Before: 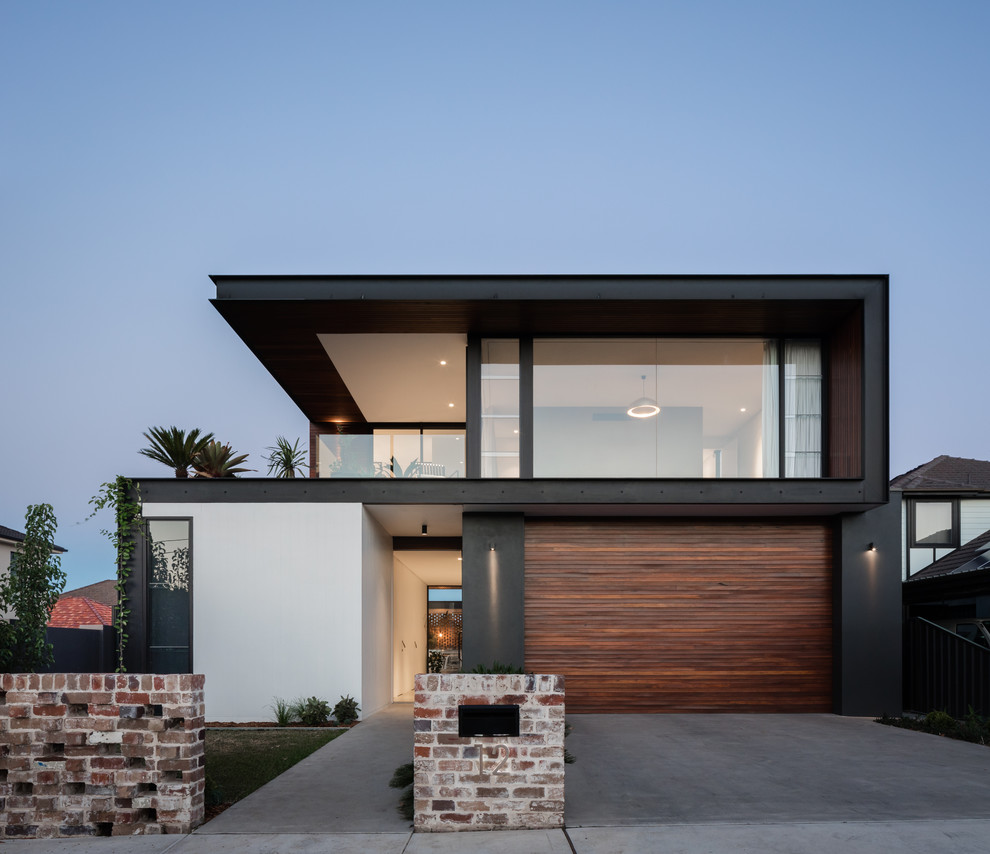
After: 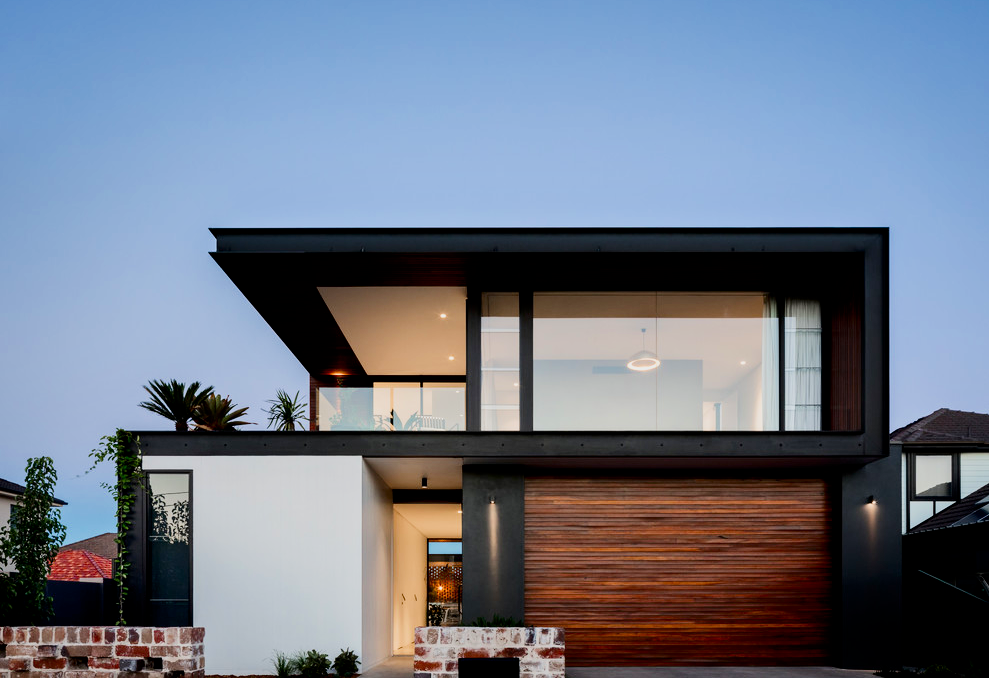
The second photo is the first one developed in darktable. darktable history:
contrast brightness saturation: contrast 0.2, brightness -0.11, saturation 0.1
filmic rgb: black relative exposure -7.75 EV, white relative exposure 4.4 EV, threshold 3 EV, hardness 3.76, latitude 38.11%, contrast 0.966, highlights saturation mix 10%, shadows ↔ highlights balance 4.59%, color science v4 (2020), enable highlight reconstruction true
shadows and highlights: shadows 25, highlights -48, soften with gaussian
exposure: black level correction 0.005, exposure 0.417 EV, compensate highlight preservation false
tone equalizer: on, module defaults
crop and rotate: top 5.667%, bottom 14.937%
